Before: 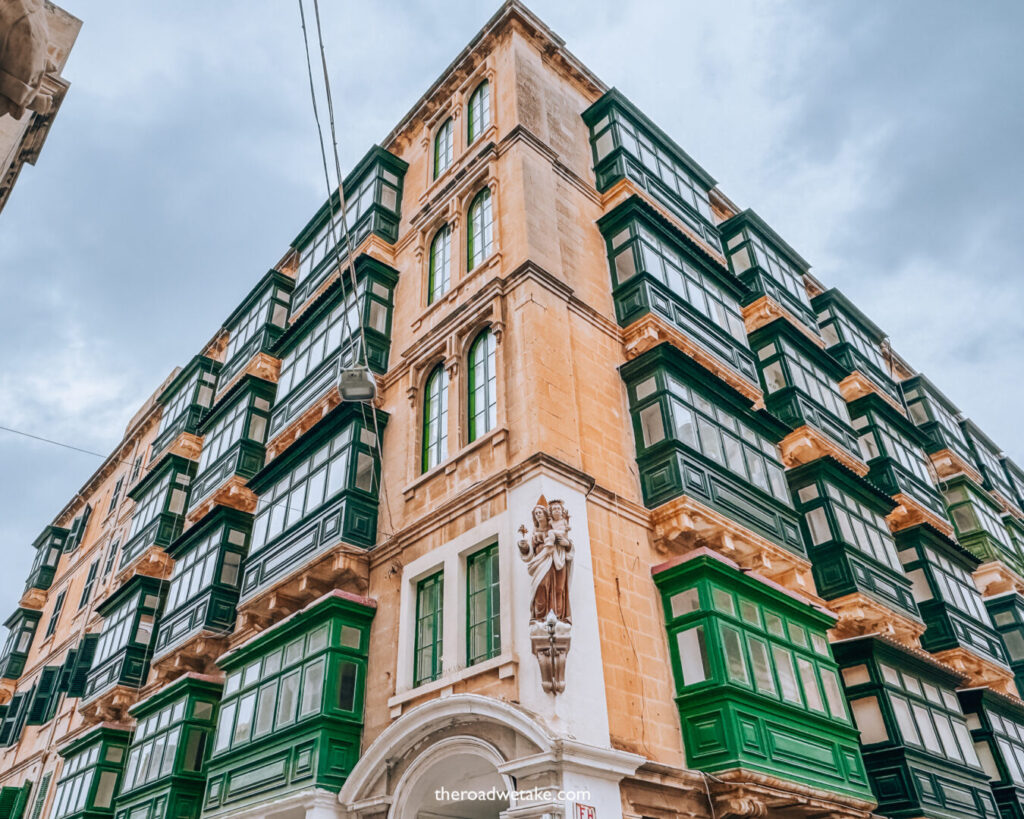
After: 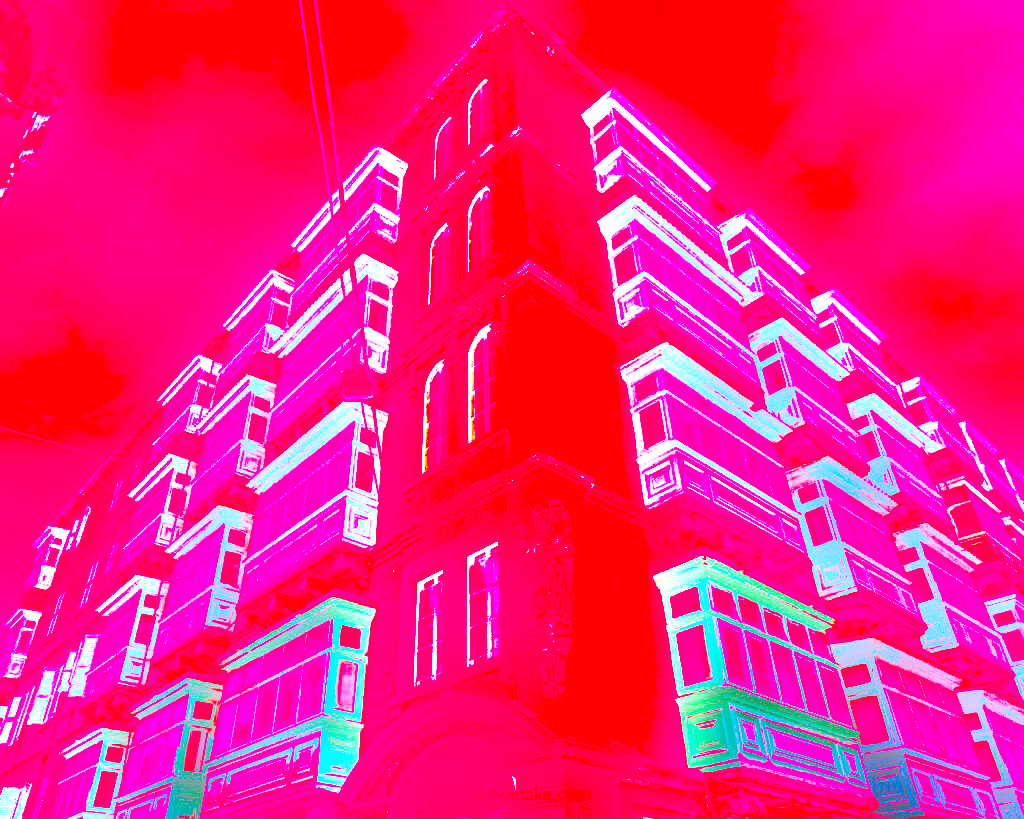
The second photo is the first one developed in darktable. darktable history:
white balance: red 4.26, blue 1.802
rotate and perspective: automatic cropping off
color correction: highlights a* 1.59, highlights b* -1.7, saturation 2.48
bloom: size 9%, threshold 100%, strength 7%
contrast brightness saturation: brightness -0.2, saturation 0.08
